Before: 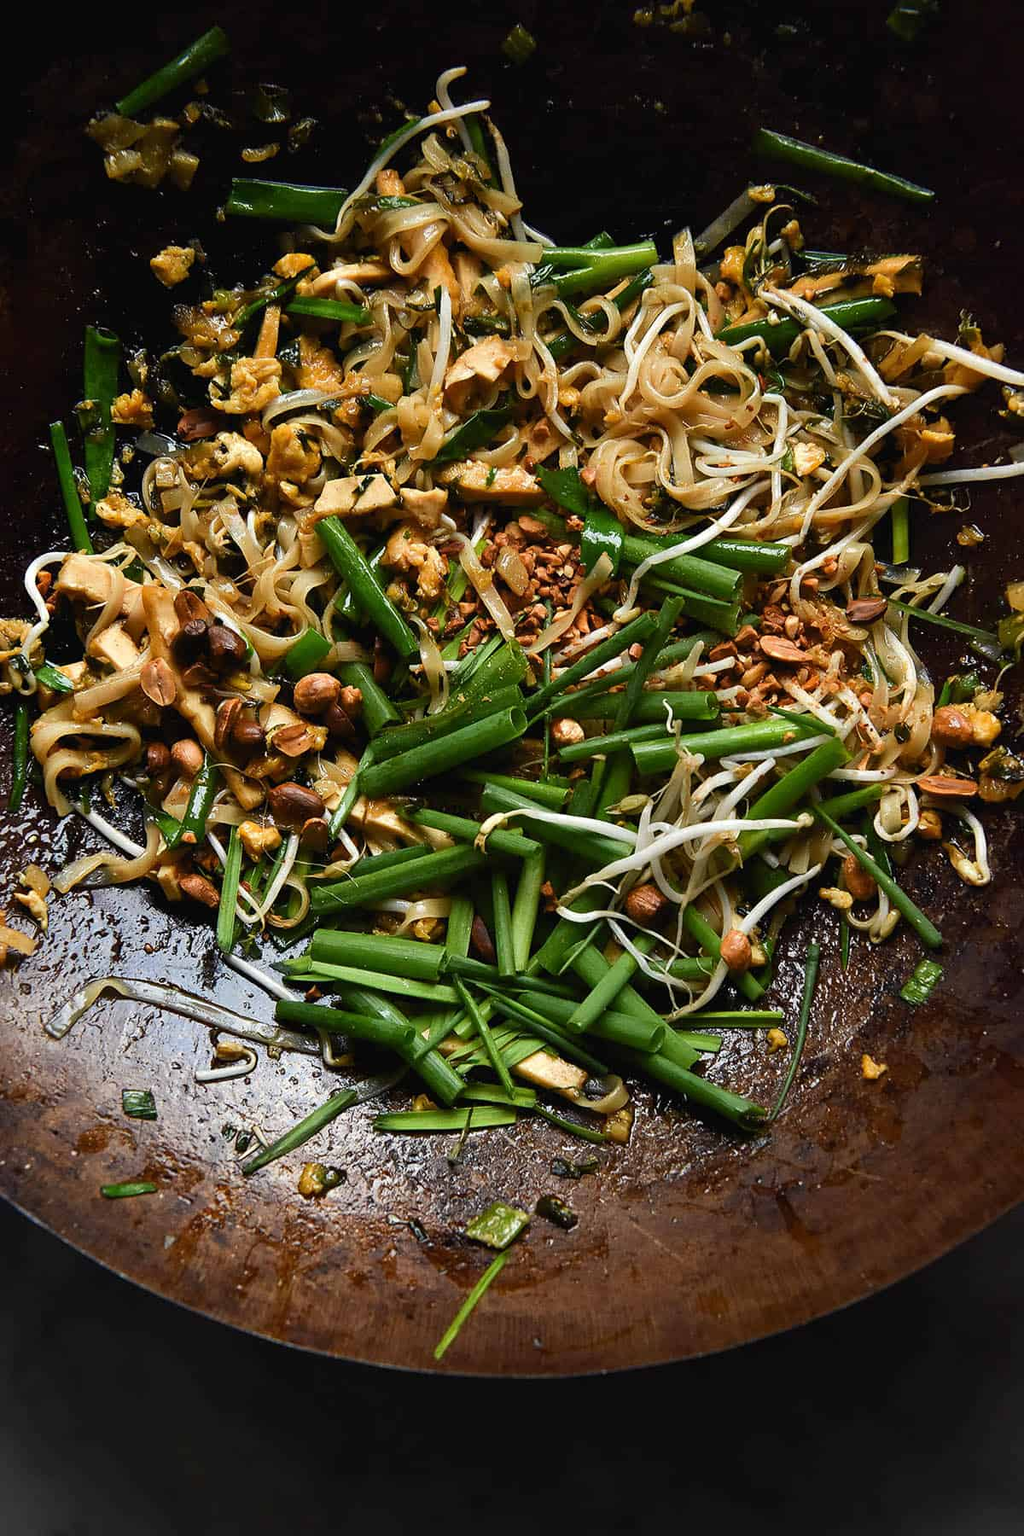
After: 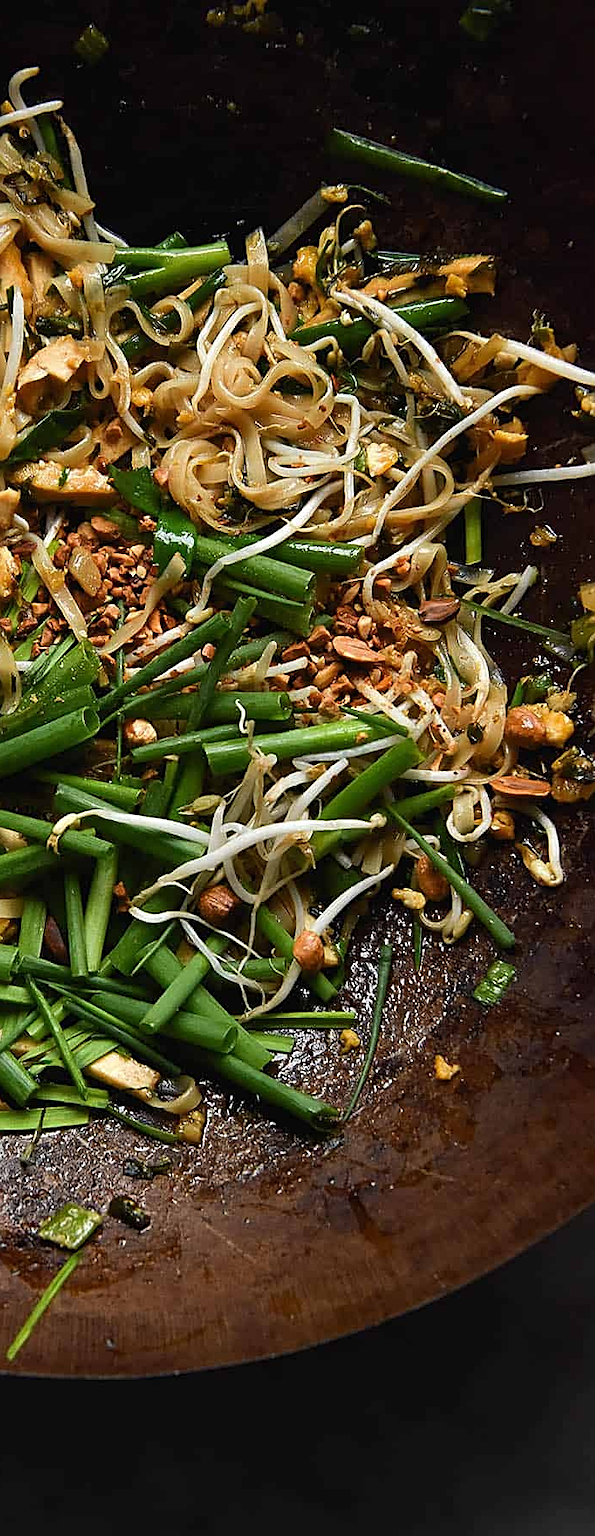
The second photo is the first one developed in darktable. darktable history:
crop: left 41.794%
sharpen: amount 0.499
